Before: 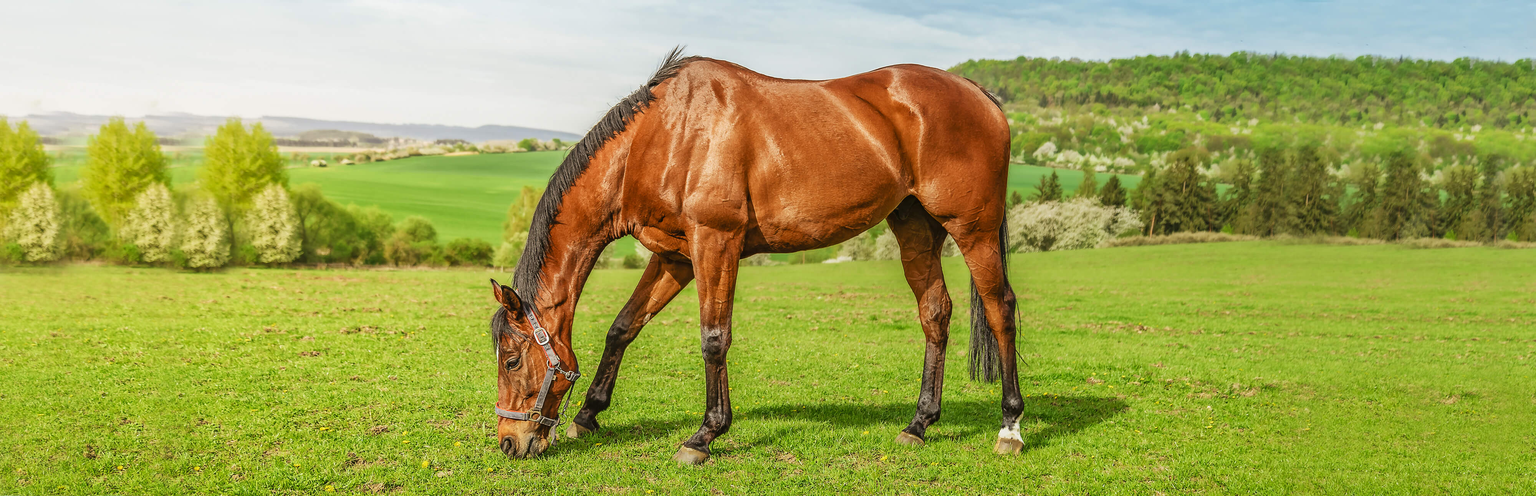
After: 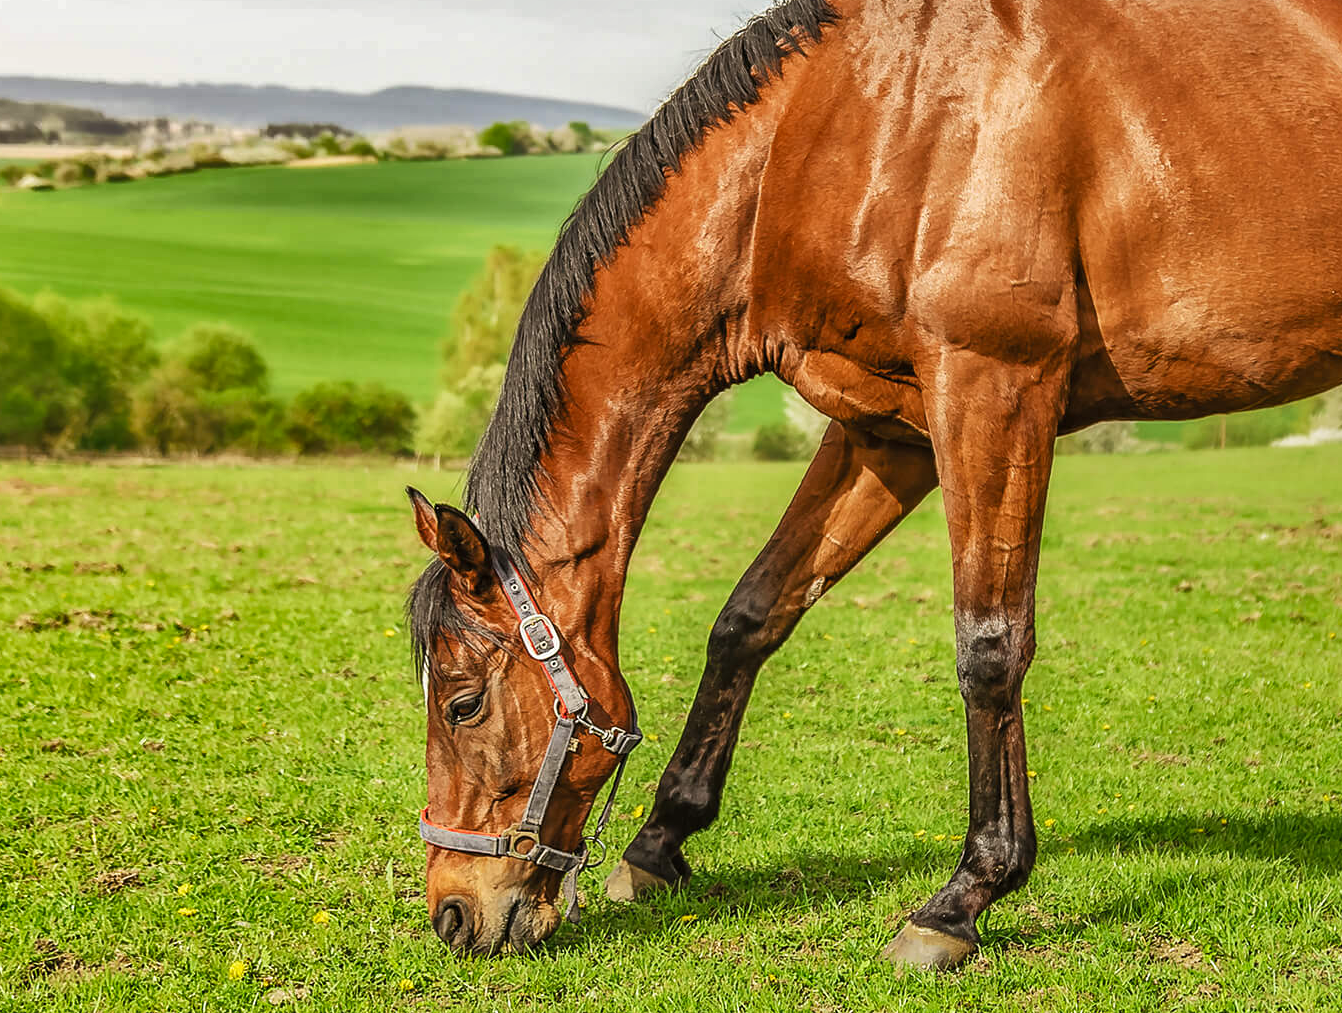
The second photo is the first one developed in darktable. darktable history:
crop and rotate: left 21.77%, top 18.528%, right 44.676%, bottom 2.997%
levels: levels [0.016, 0.492, 0.969]
shadows and highlights: radius 118.69, shadows 42.21, highlights -61.56, soften with gaussian
